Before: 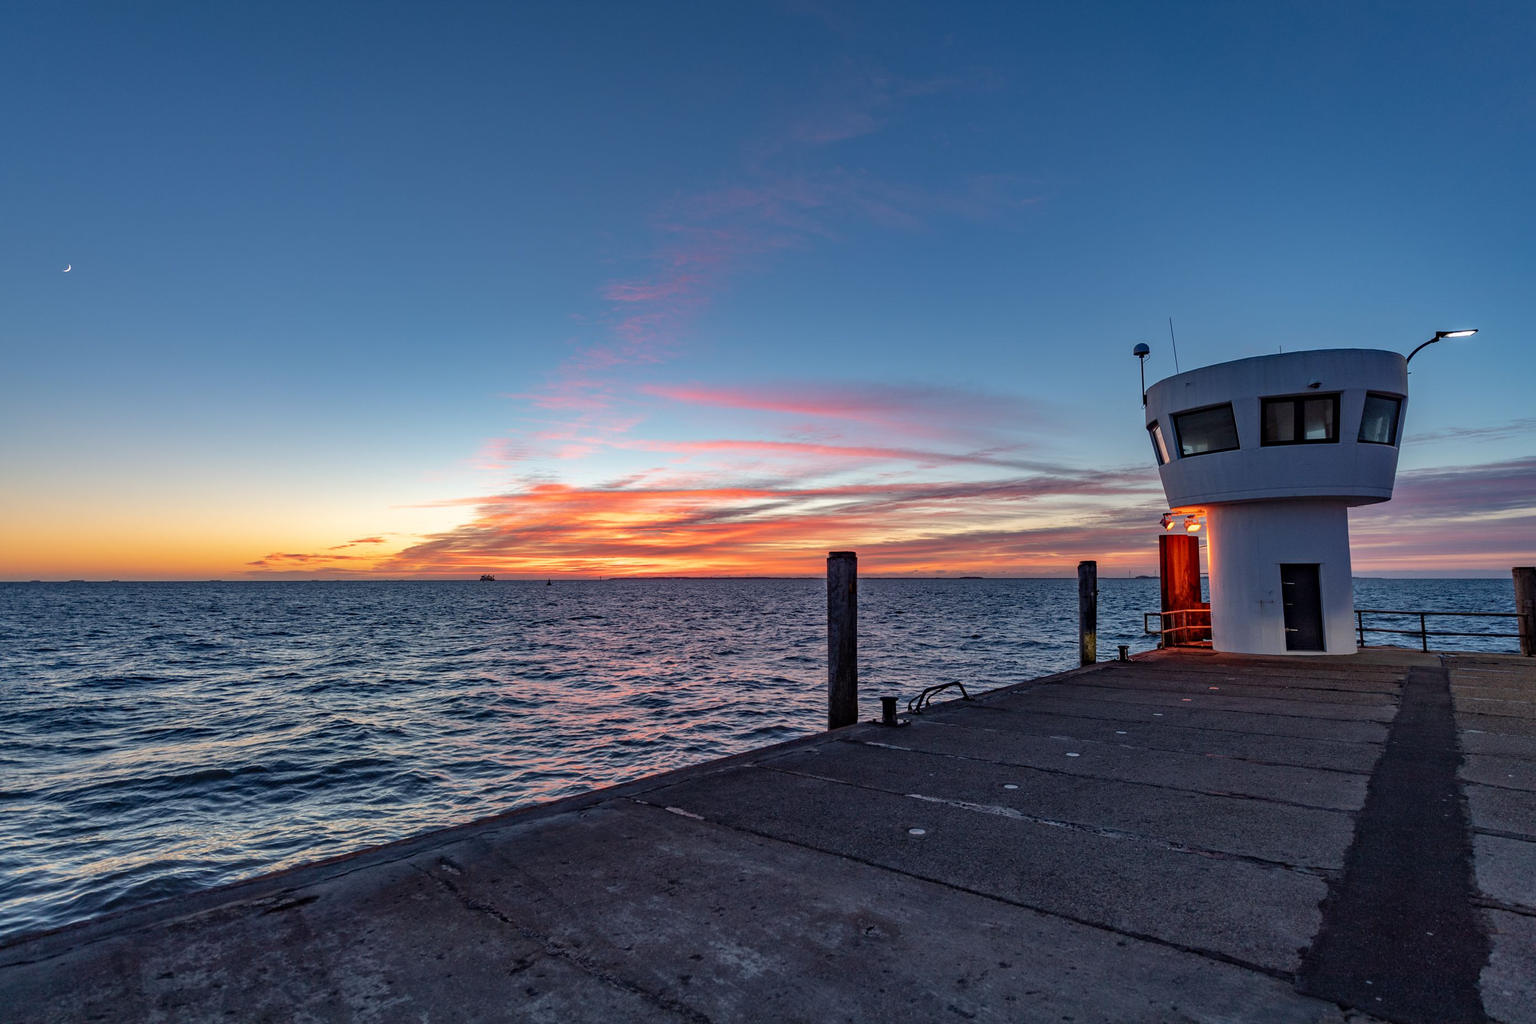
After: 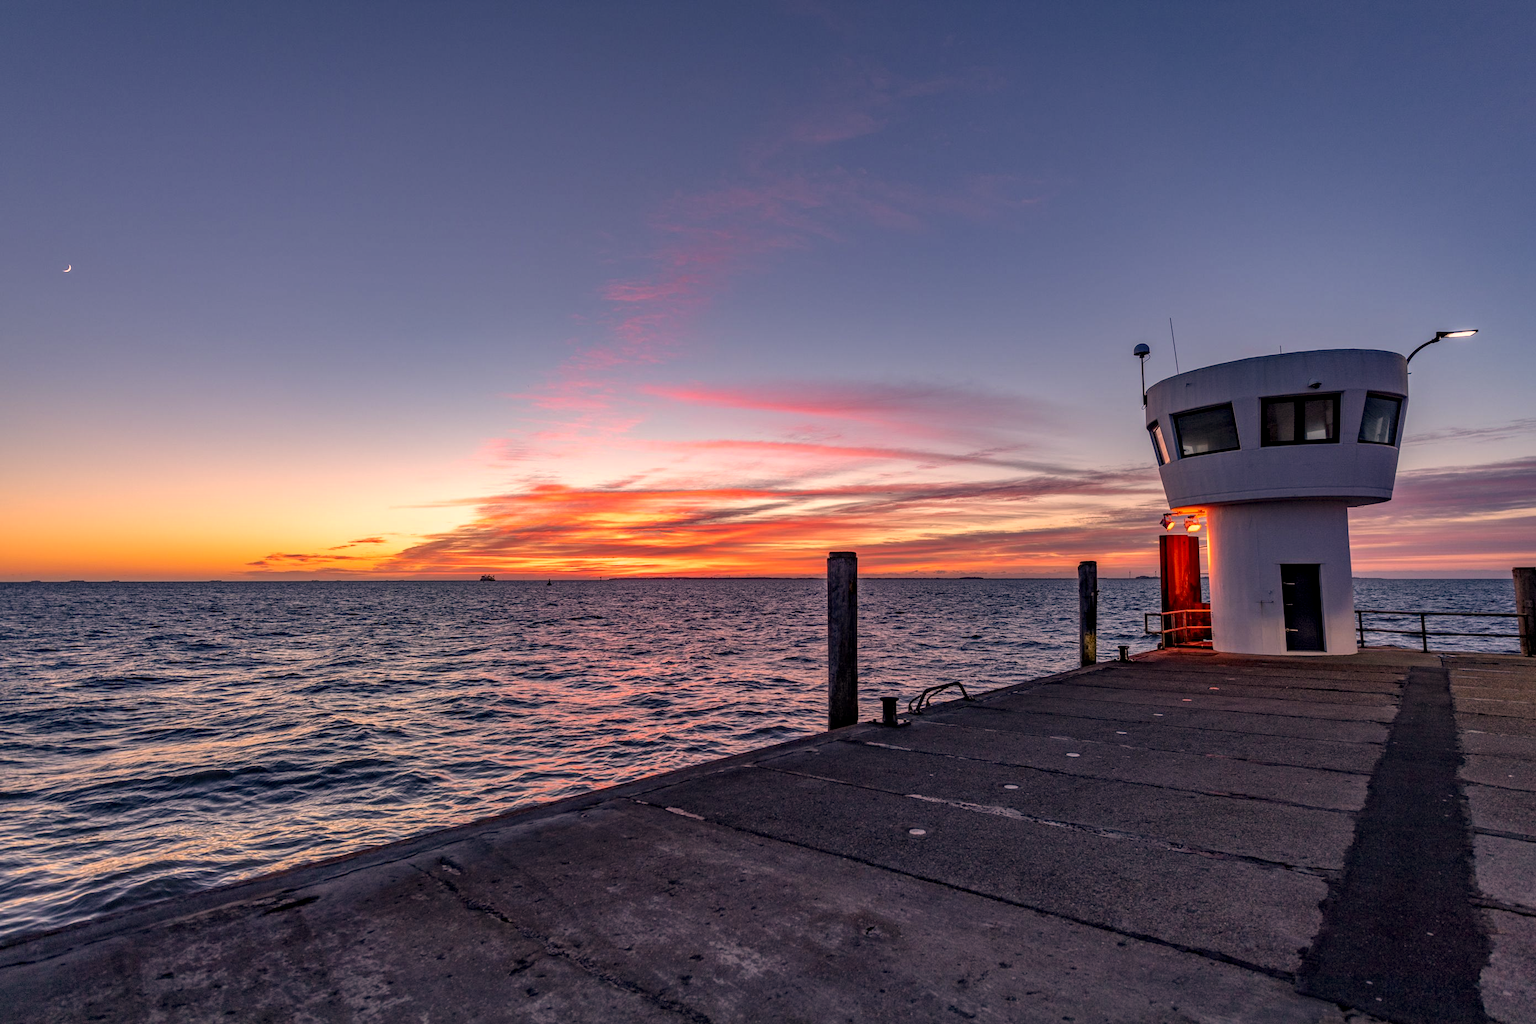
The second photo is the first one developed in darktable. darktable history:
color correction: highlights a* 21.16, highlights b* 19.61
local contrast: on, module defaults
white balance: emerald 1
